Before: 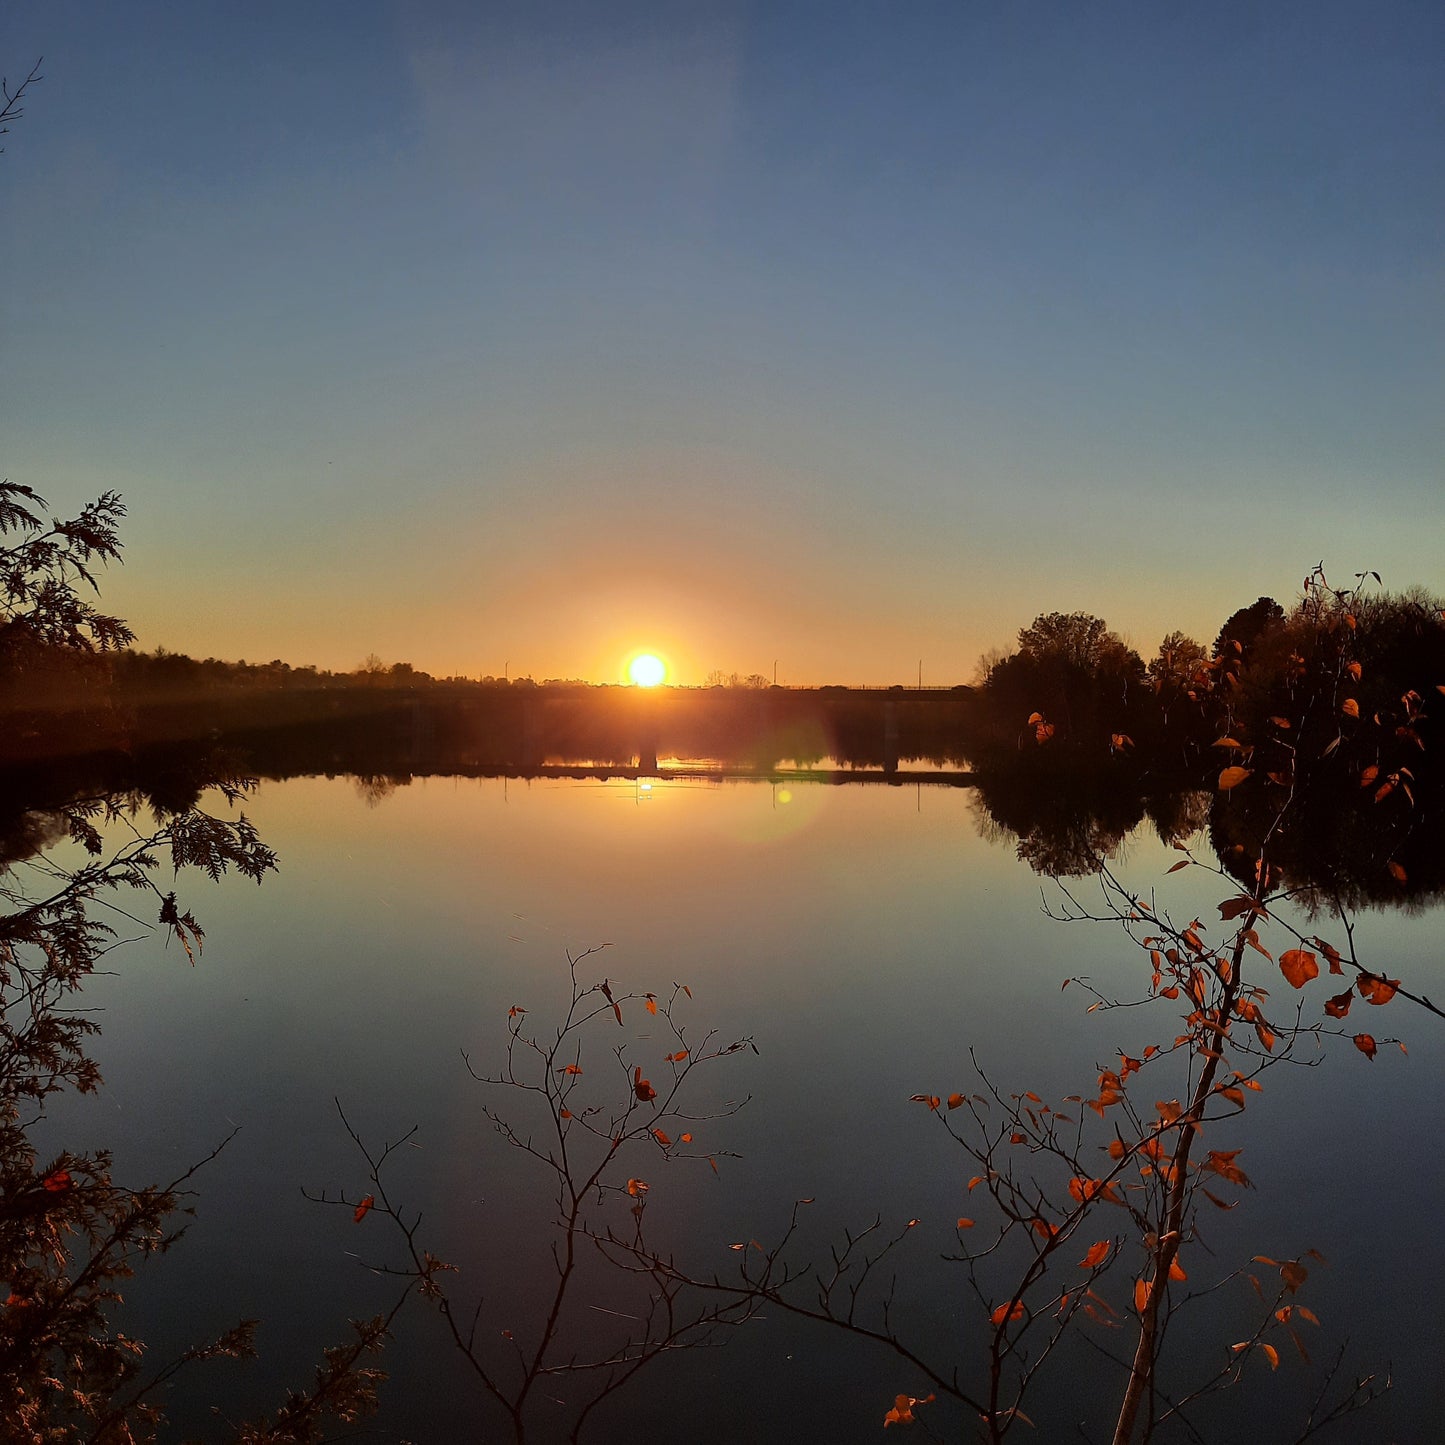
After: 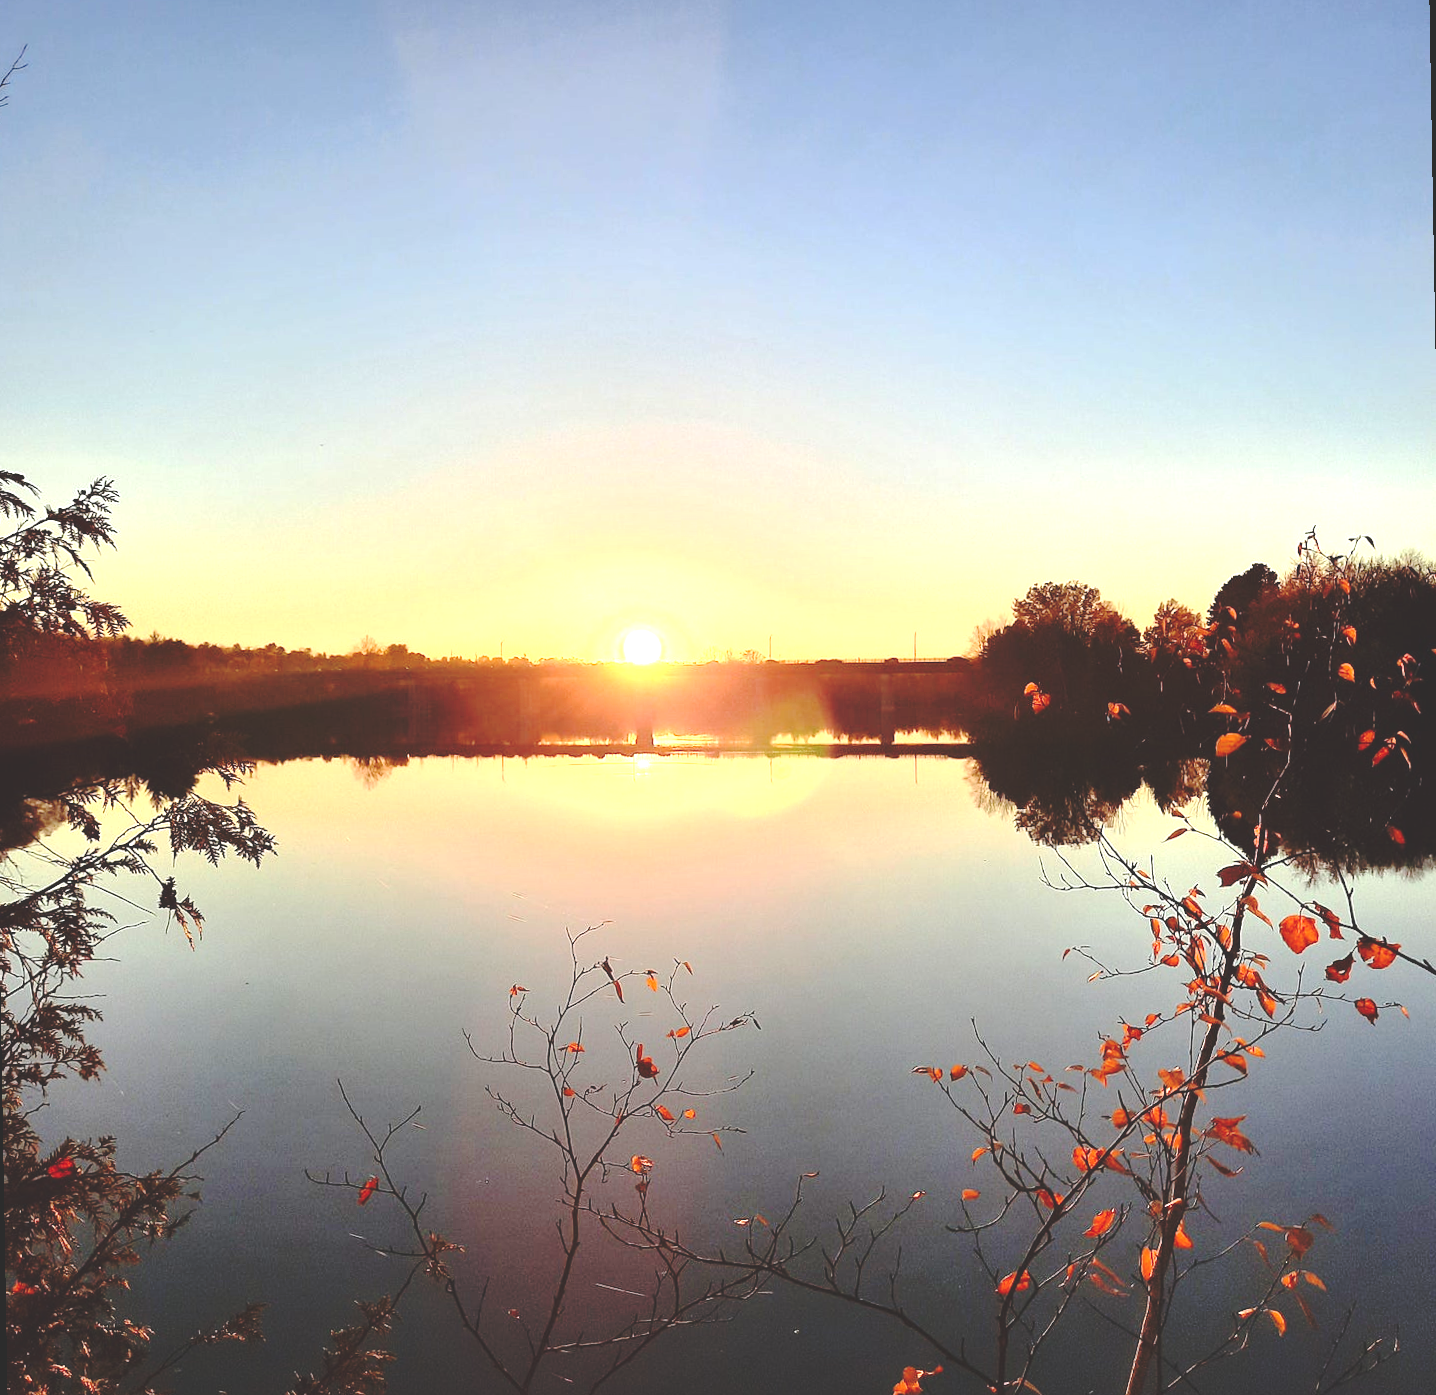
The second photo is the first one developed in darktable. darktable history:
exposure: black level correction 0, exposure 1.75 EV, compensate exposure bias true, compensate highlight preservation false
base curve: curves: ch0 [(0, 0.024) (0.055, 0.065) (0.121, 0.166) (0.236, 0.319) (0.693, 0.726) (1, 1)], preserve colors none
rotate and perspective: rotation -1°, crop left 0.011, crop right 0.989, crop top 0.025, crop bottom 0.975
